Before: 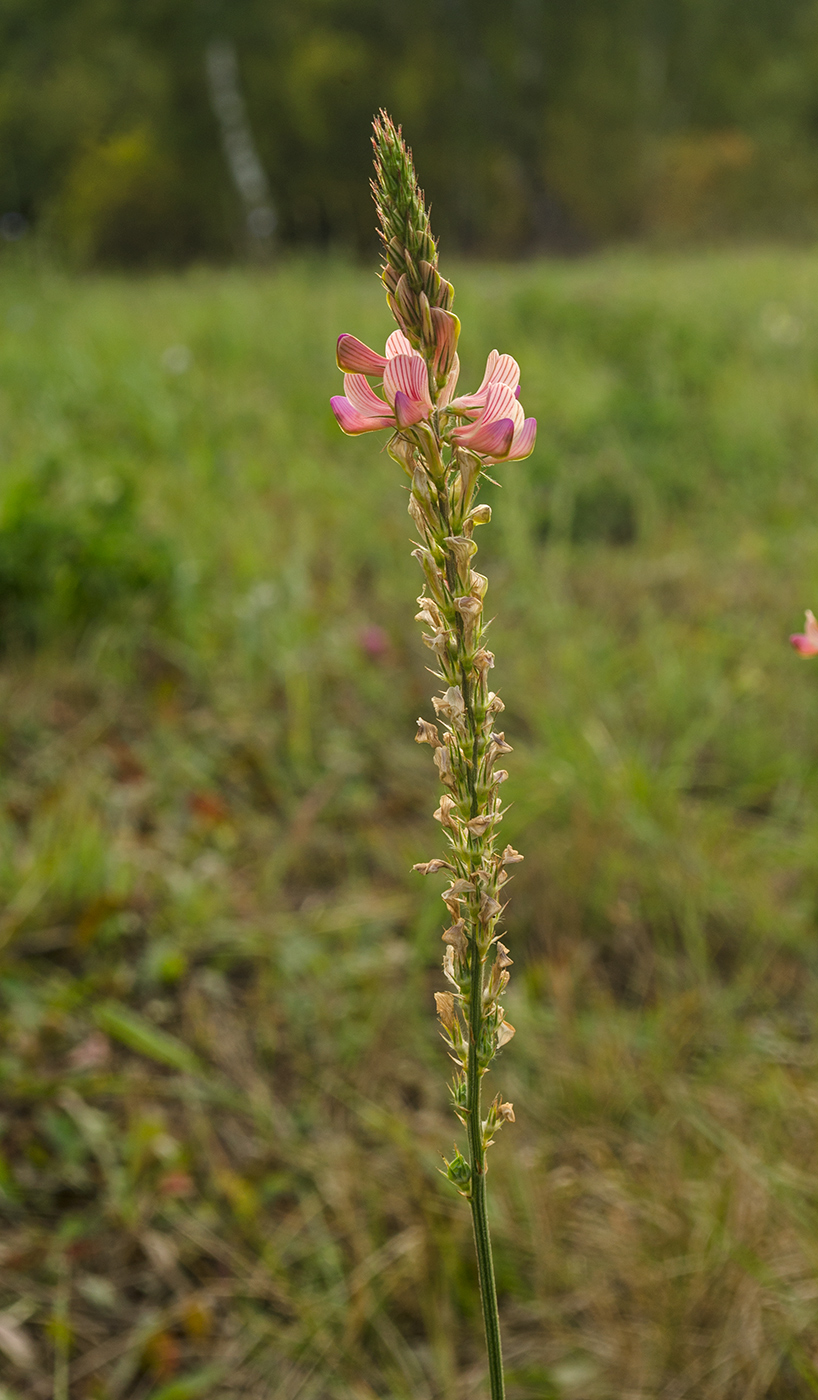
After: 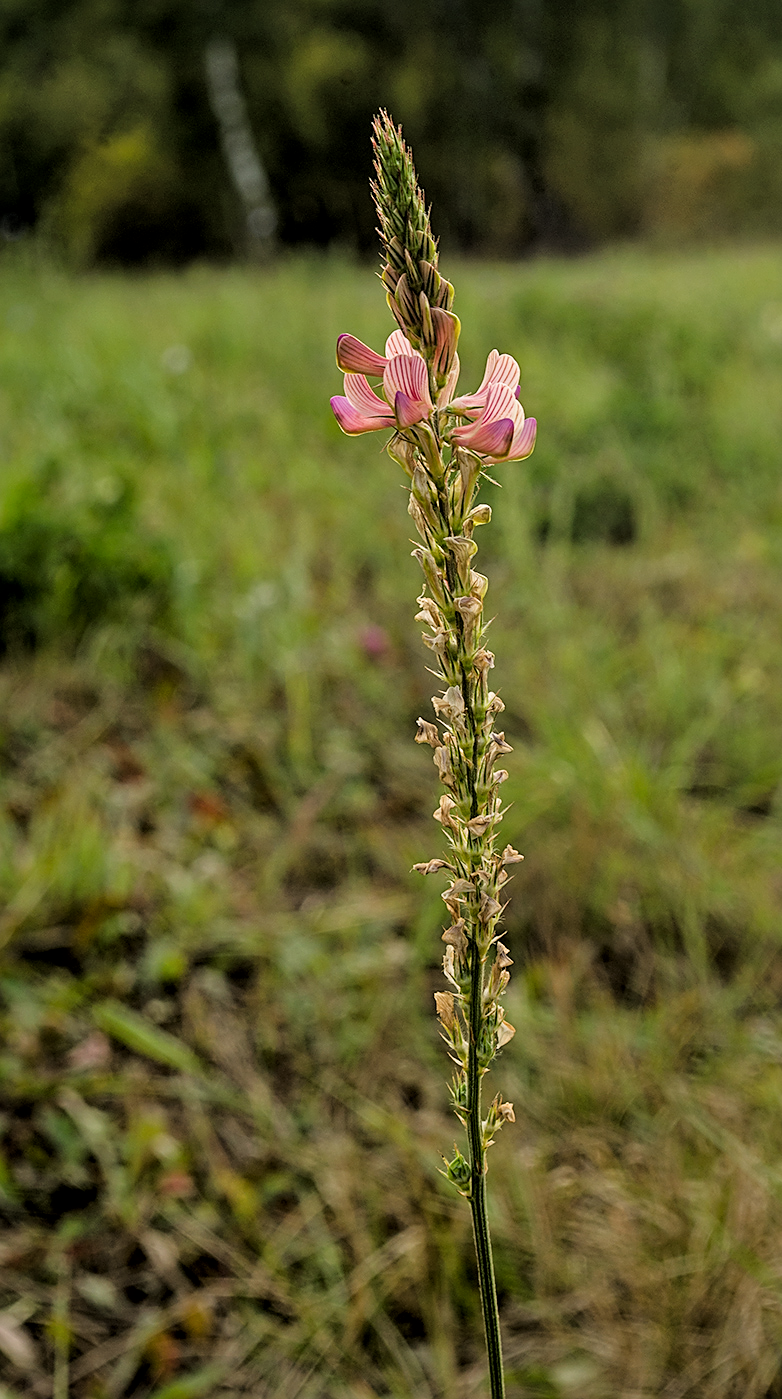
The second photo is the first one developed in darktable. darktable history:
filmic rgb: black relative exposure -3.93 EV, white relative exposure 3.12 EV, hardness 2.87
exposure: black level correction 0.001, compensate highlight preservation false
sharpen: on, module defaults
crop: right 4.312%, bottom 0.045%
local contrast: mode bilateral grid, contrast 19, coarseness 50, detail 120%, midtone range 0.2
